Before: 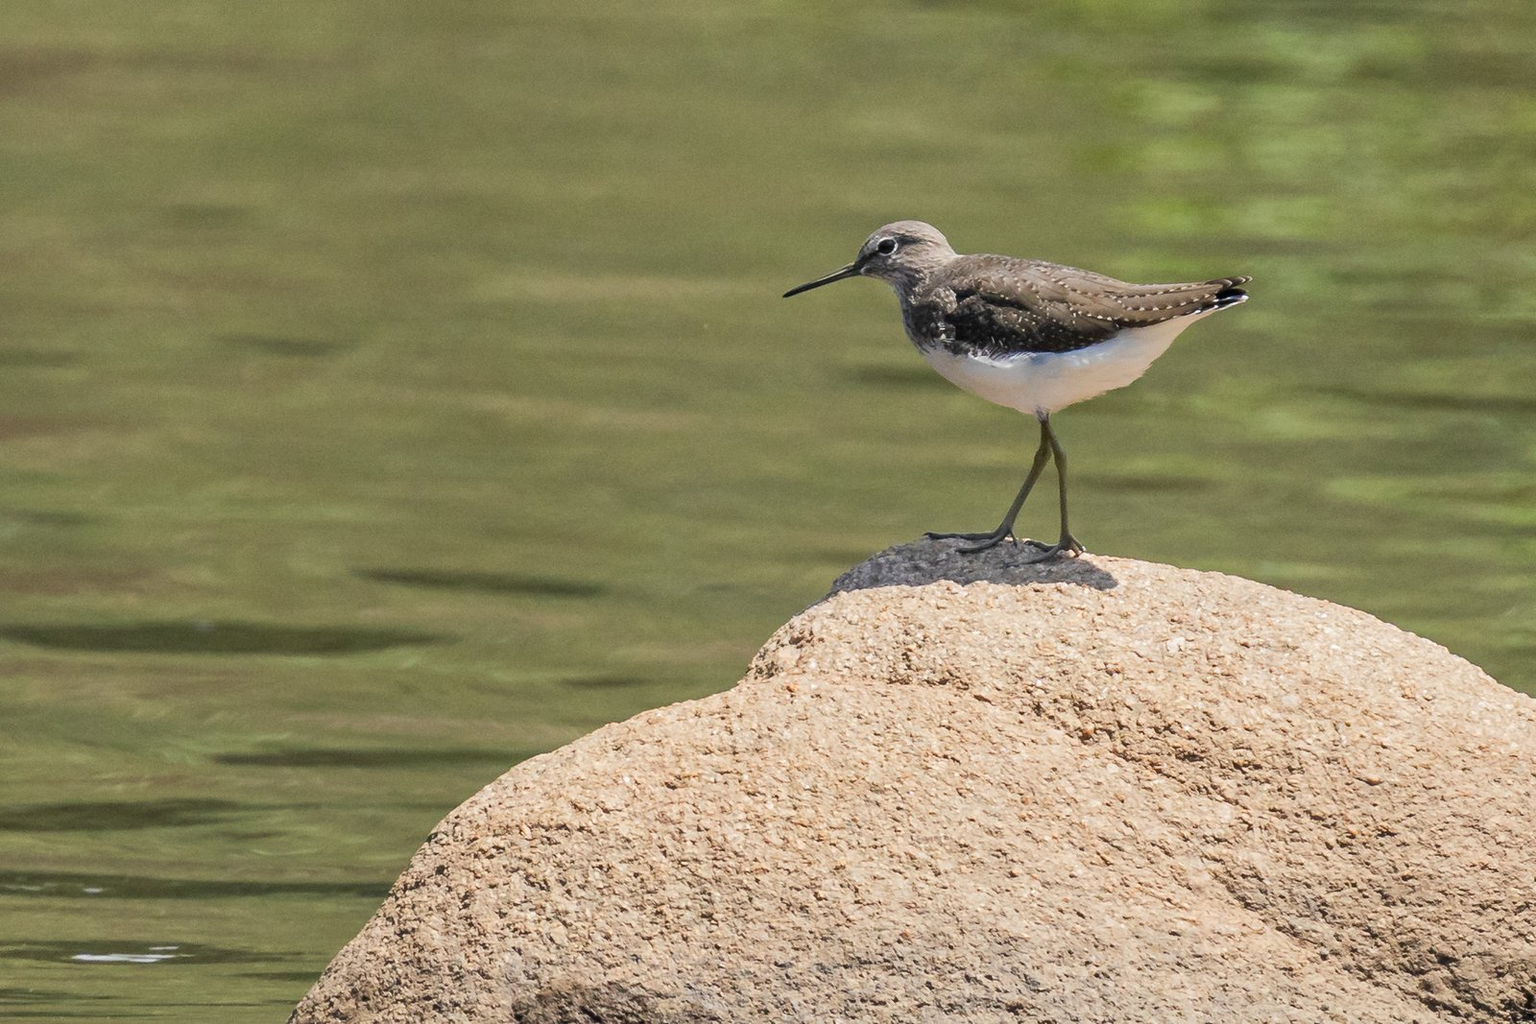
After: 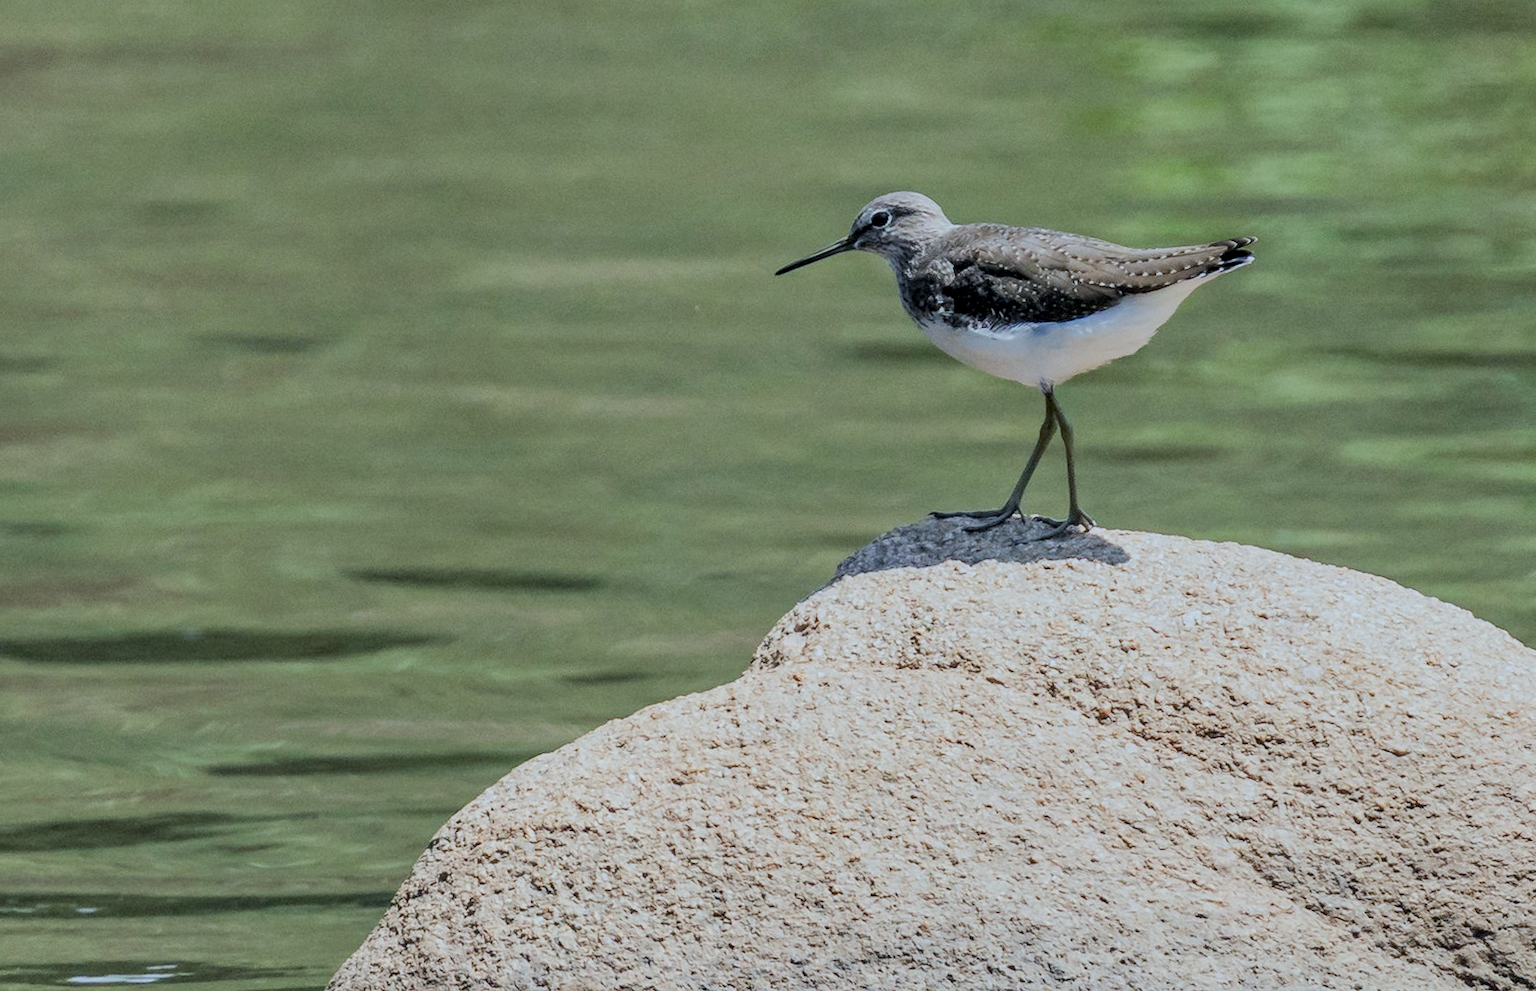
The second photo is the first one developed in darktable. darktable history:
color calibration: illuminant as shot in camera, x 0.383, y 0.38, temperature 3949.15 K, gamut compression 1.66
filmic rgb: black relative exposure -7.65 EV, white relative exposure 4.56 EV, hardness 3.61
local contrast: on, module defaults
rotate and perspective: rotation -2°, crop left 0.022, crop right 0.978, crop top 0.049, crop bottom 0.951
crop: left 0.434%, top 0.485%, right 0.244%, bottom 0.386%
